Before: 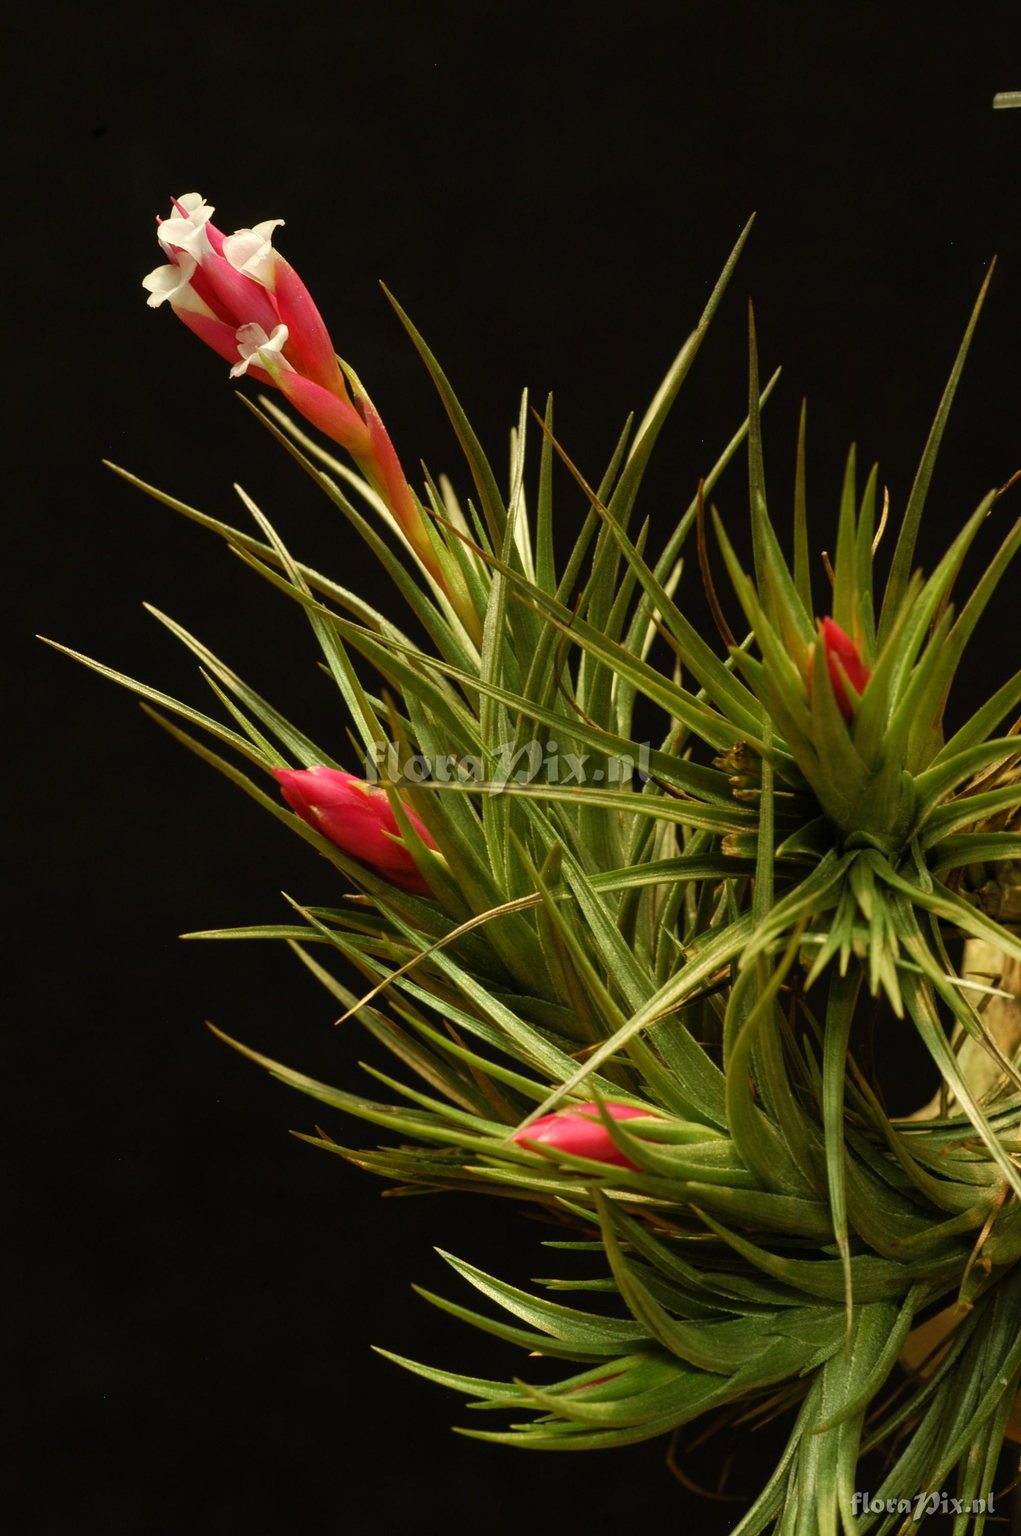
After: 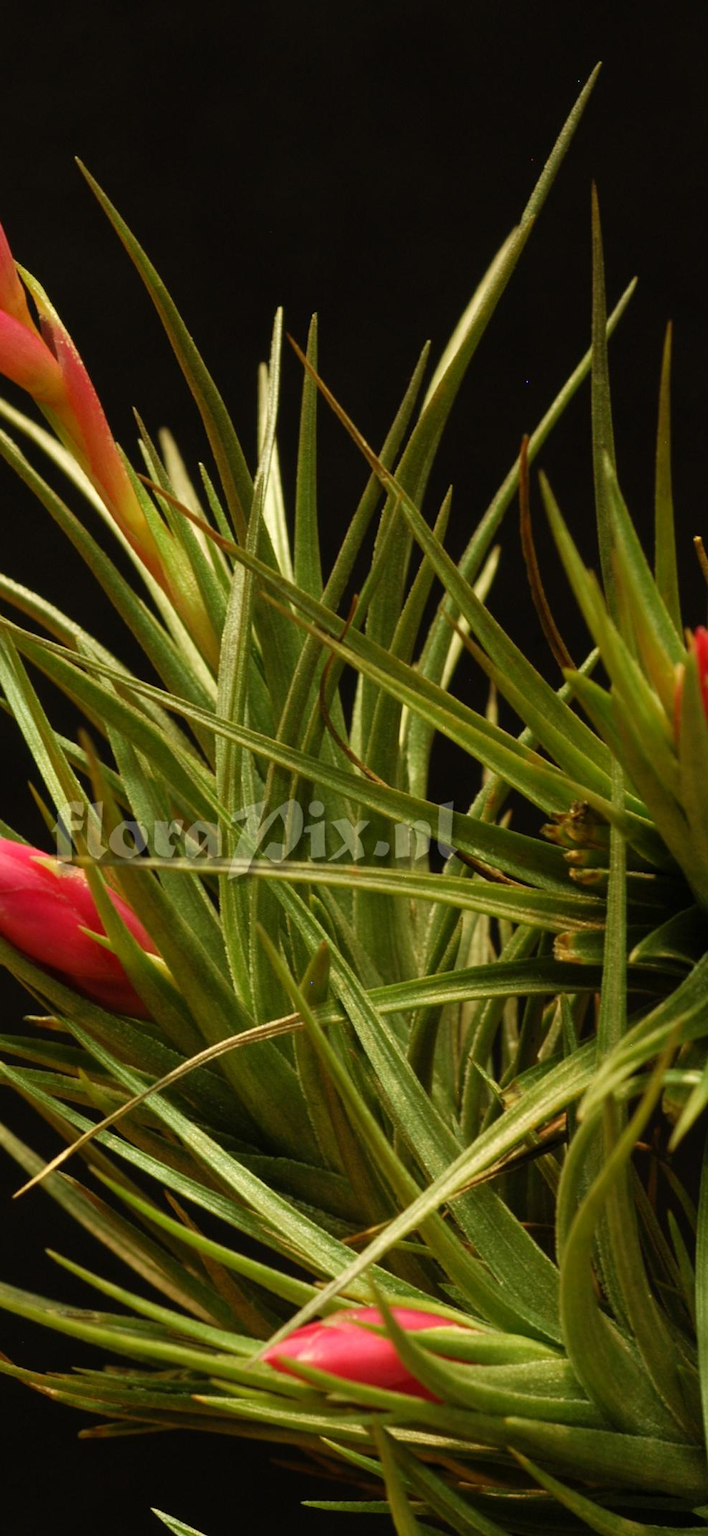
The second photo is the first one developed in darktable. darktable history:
crop: left 31.929%, top 10.961%, right 18.457%, bottom 17.474%
